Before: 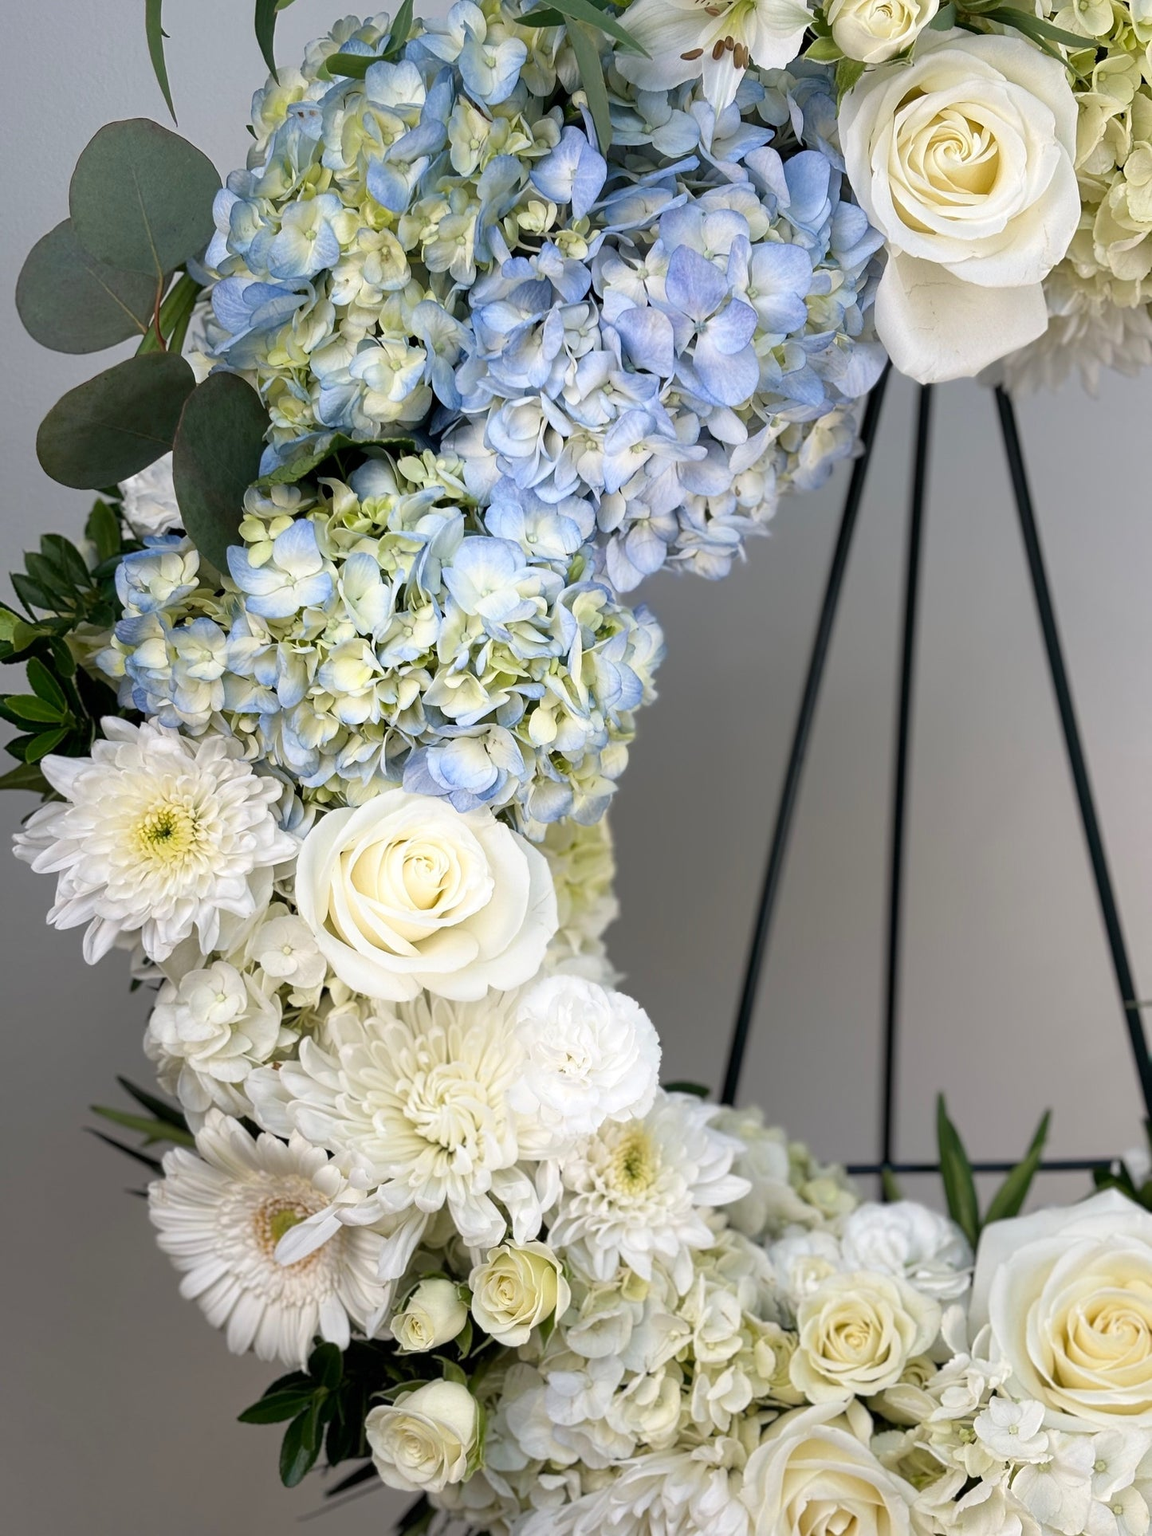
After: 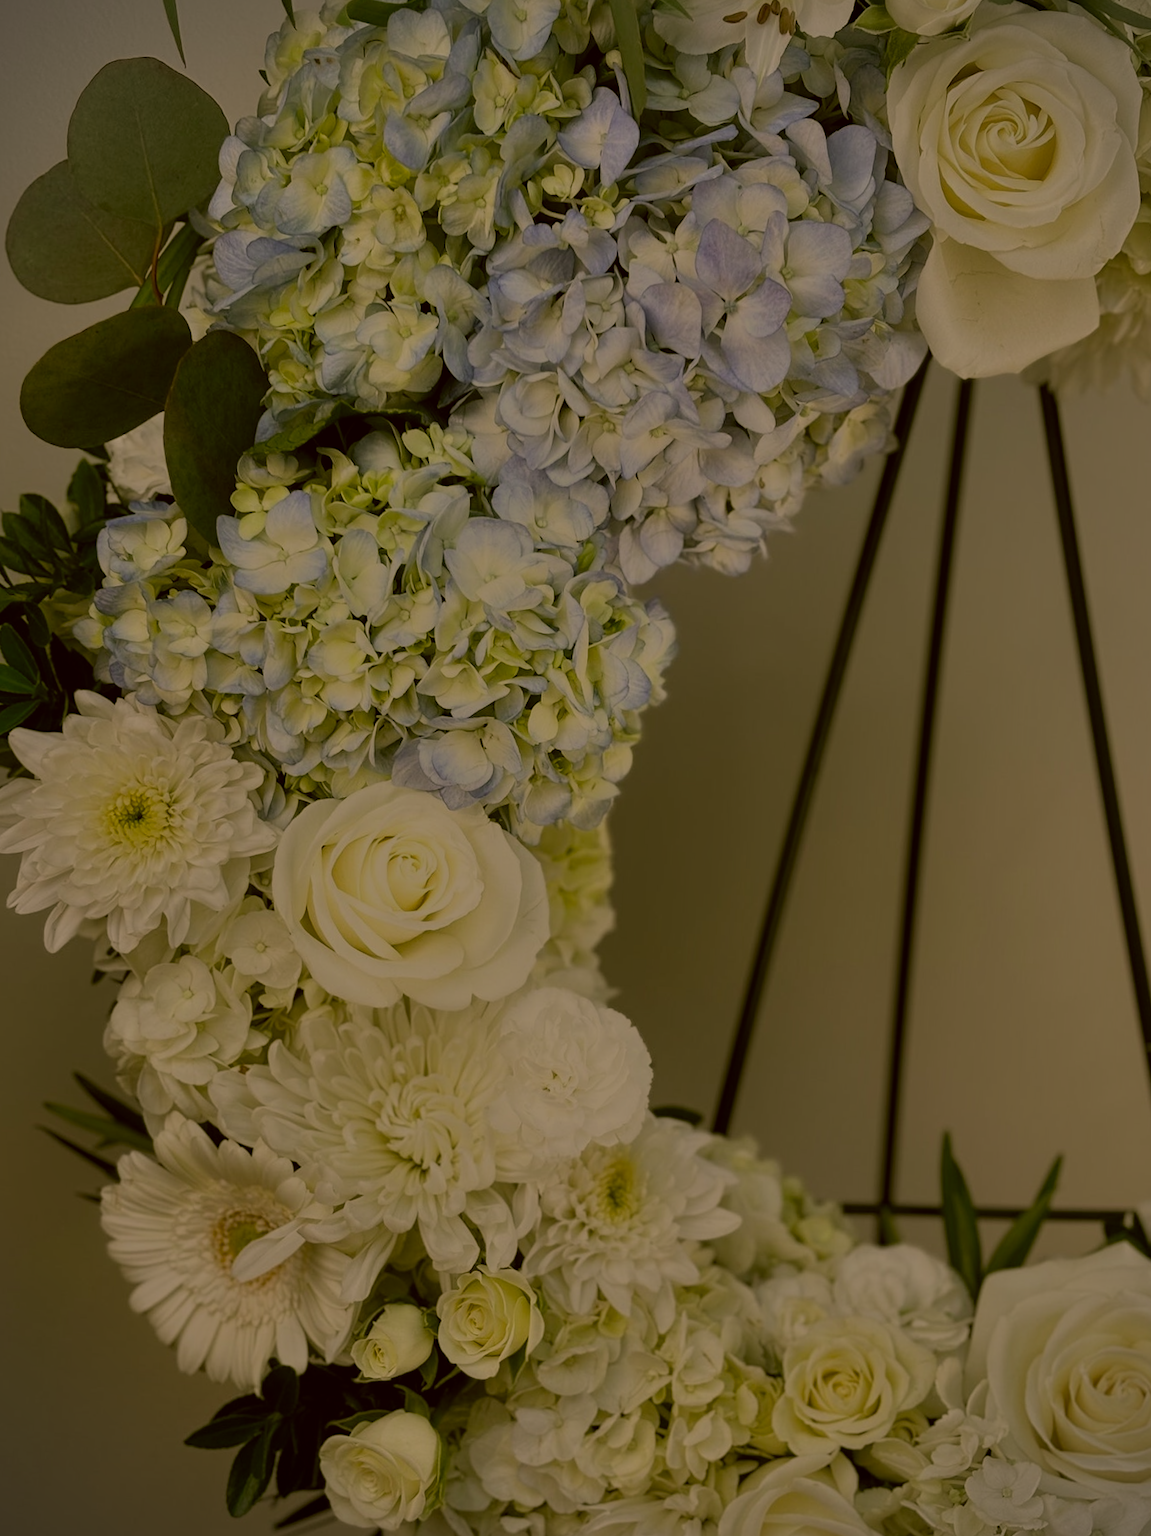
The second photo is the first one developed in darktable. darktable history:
tone equalizer: -8 EV -2 EV, -7 EV -1.97 EV, -6 EV -1.99 EV, -5 EV -1.99 EV, -4 EV -1.97 EV, -3 EV -1.97 EV, -2 EV -1.98 EV, -1 EV -1.6 EV, +0 EV -1.99 EV
color correction: highlights a* 8.65, highlights b* 14.95, shadows a* -0.596, shadows b* 26.19
vignetting: fall-off start 92.19%
crop and rotate: angle -2.72°
shadows and highlights: on, module defaults
